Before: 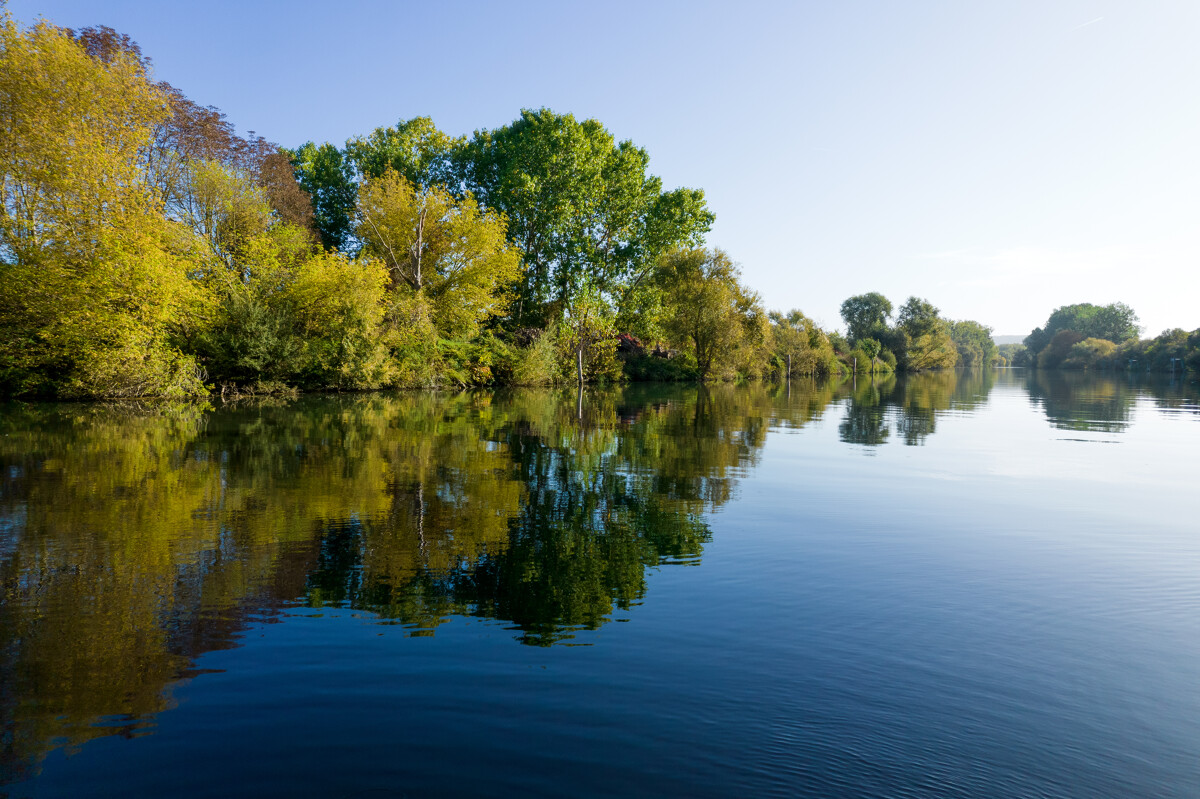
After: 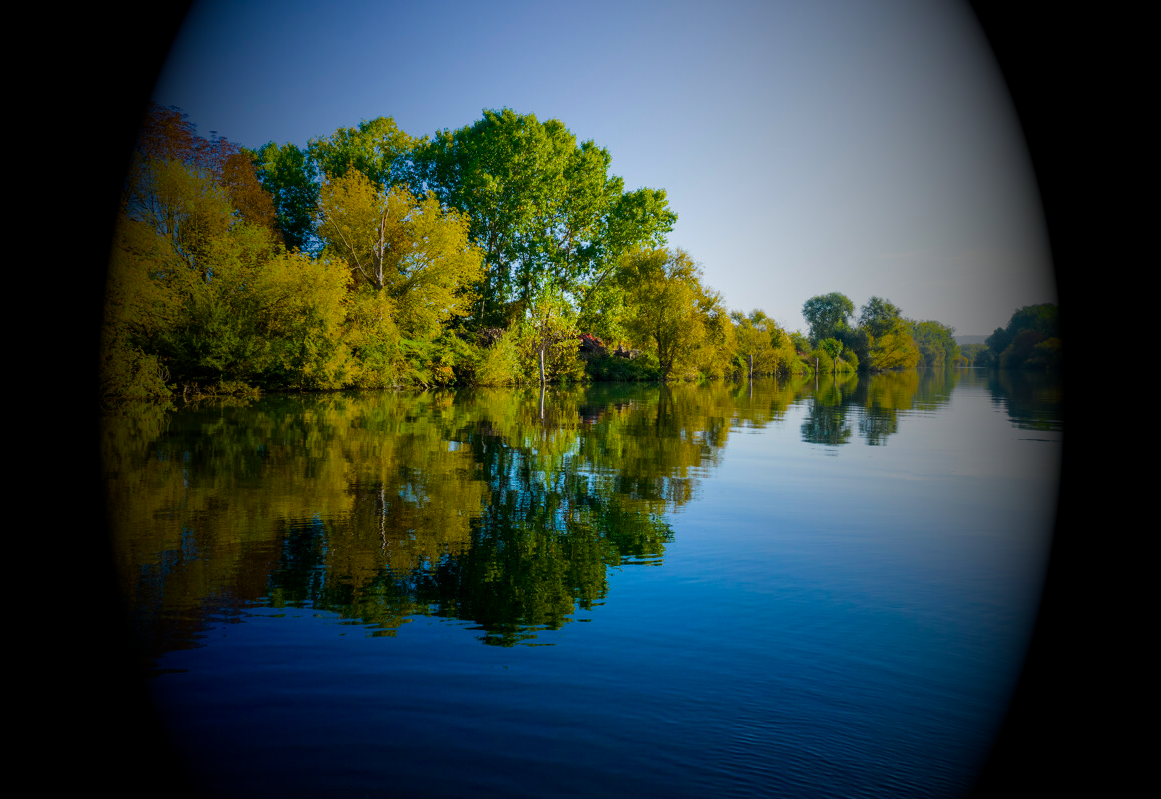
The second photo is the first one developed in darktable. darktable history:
color balance rgb: perceptual saturation grading › global saturation 25%, perceptual brilliance grading › mid-tones 10%, perceptual brilliance grading › shadows 15%, global vibrance 20%
crop and rotate: left 3.238%
vignetting: fall-off start 15.9%, fall-off radius 100%, brightness -1, saturation 0.5, width/height ratio 0.719
